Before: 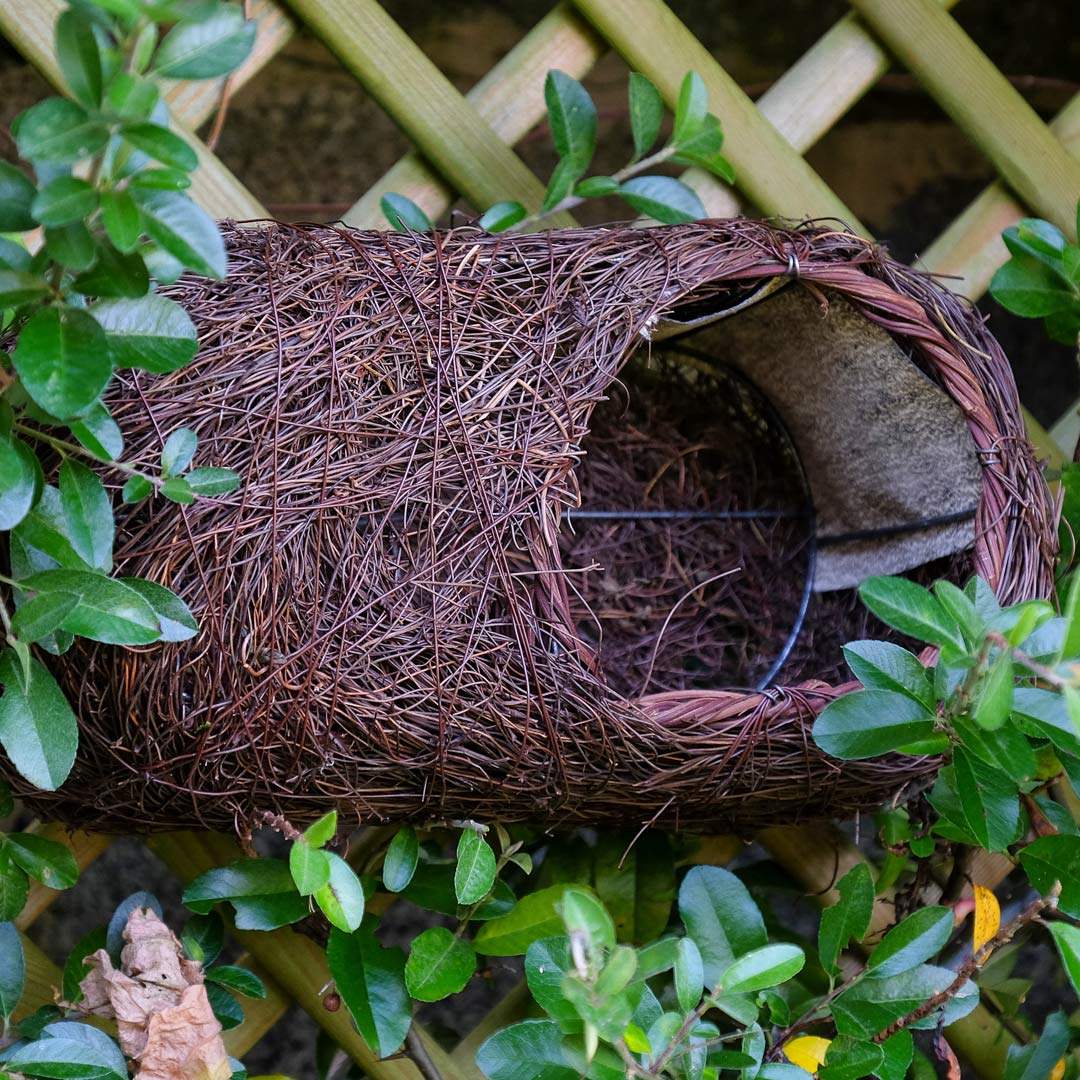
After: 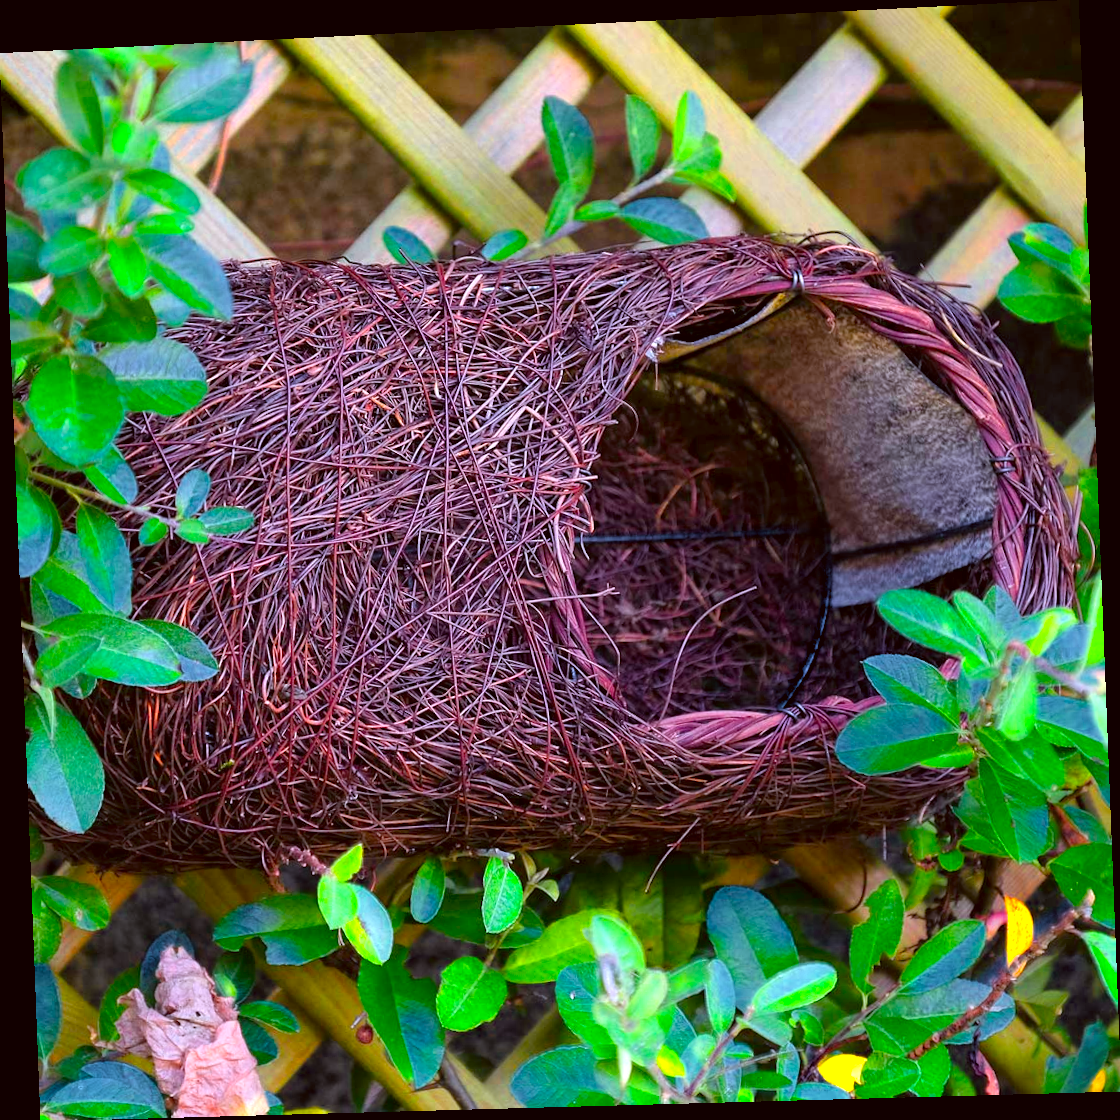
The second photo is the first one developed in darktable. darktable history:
rotate and perspective: rotation -2.22°, lens shift (horizontal) -0.022, automatic cropping off
color calibration: output R [1.422, -0.35, -0.252, 0], output G [-0.238, 1.259, -0.084, 0], output B [-0.081, -0.196, 1.58, 0], output brightness [0.49, 0.671, -0.57, 0], illuminant same as pipeline (D50), adaptation none (bypass), saturation algorithm version 1 (2020)
color correction: highlights a* 6.27, highlights b* 8.19, shadows a* 5.94, shadows b* 7.23, saturation 0.9
